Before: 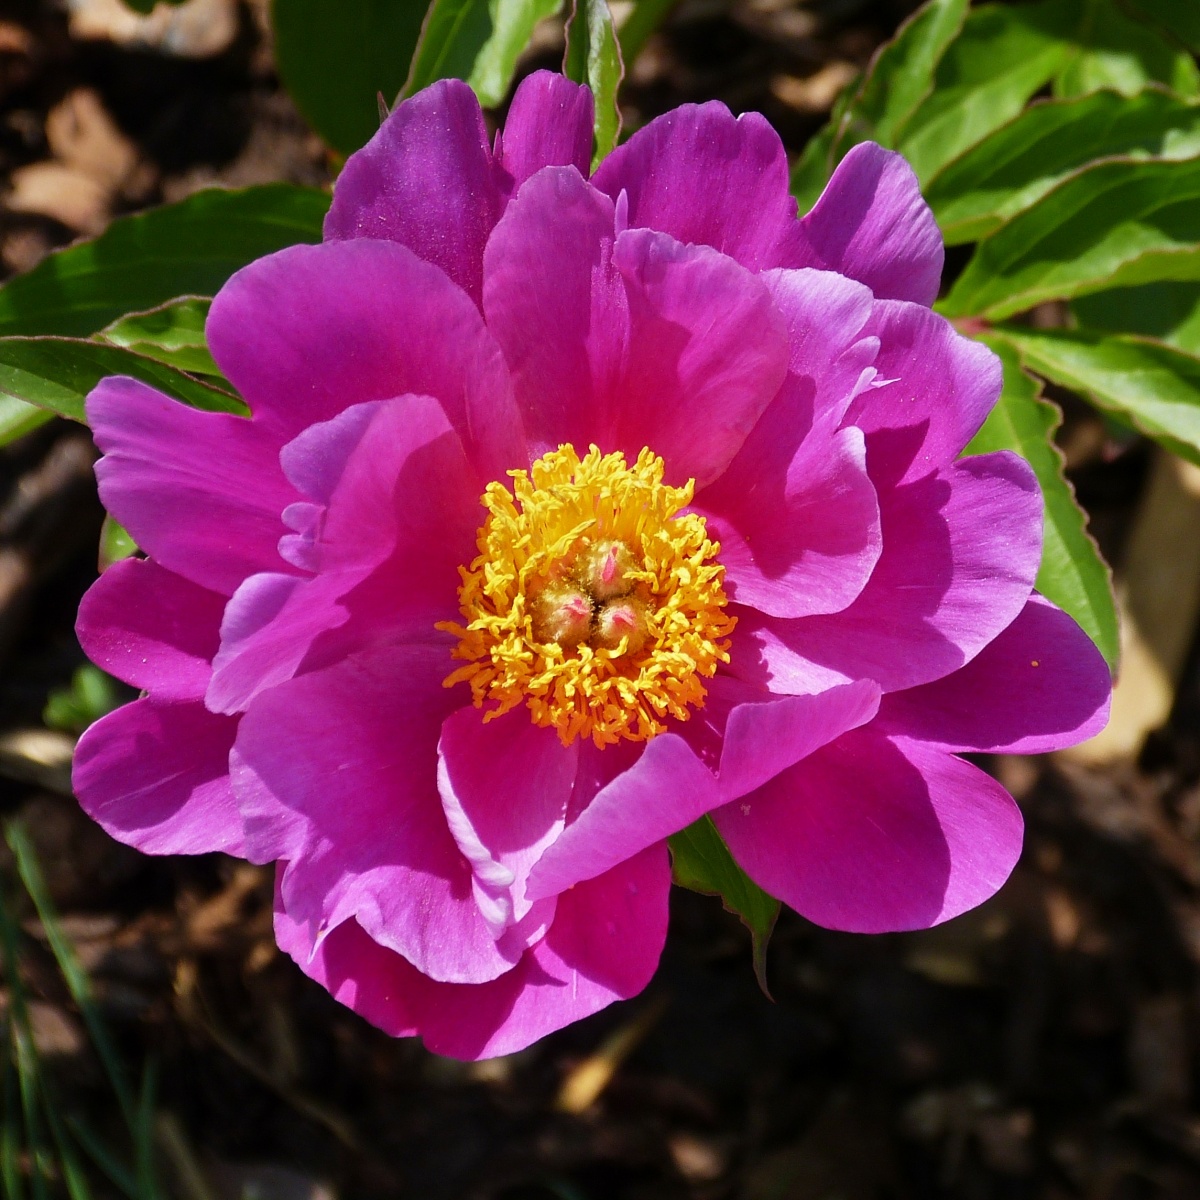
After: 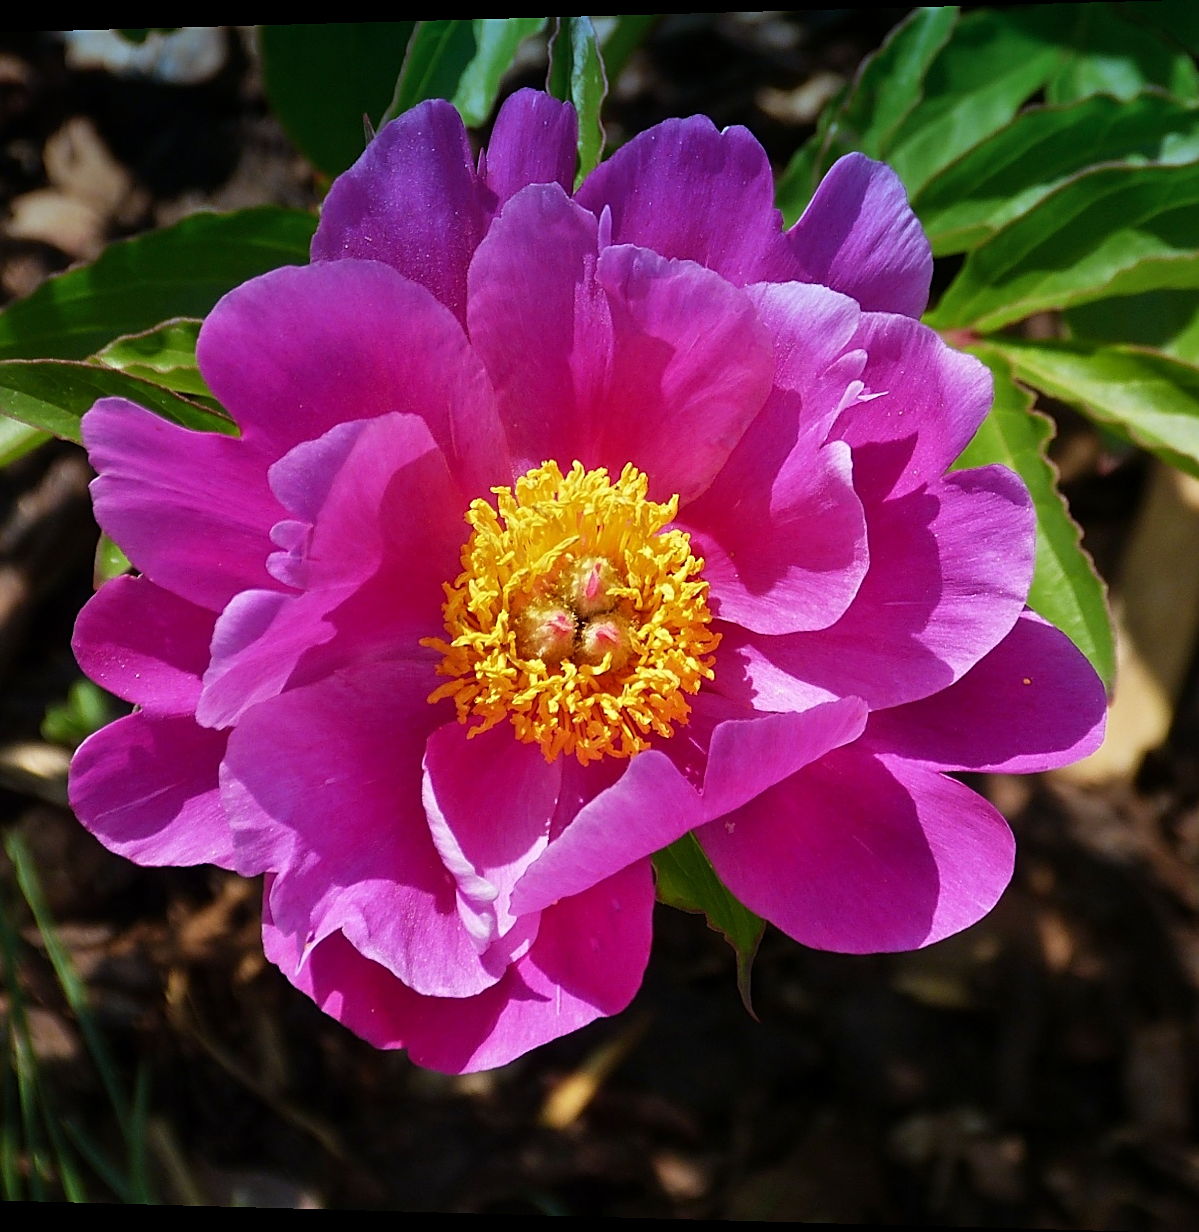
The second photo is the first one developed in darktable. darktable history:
graduated density: density 2.02 EV, hardness 44%, rotation 0.374°, offset 8.21, hue 208.8°, saturation 97%
sharpen: on, module defaults
rotate and perspective: lens shift (horizontal) -0.055, automatic cropping off
